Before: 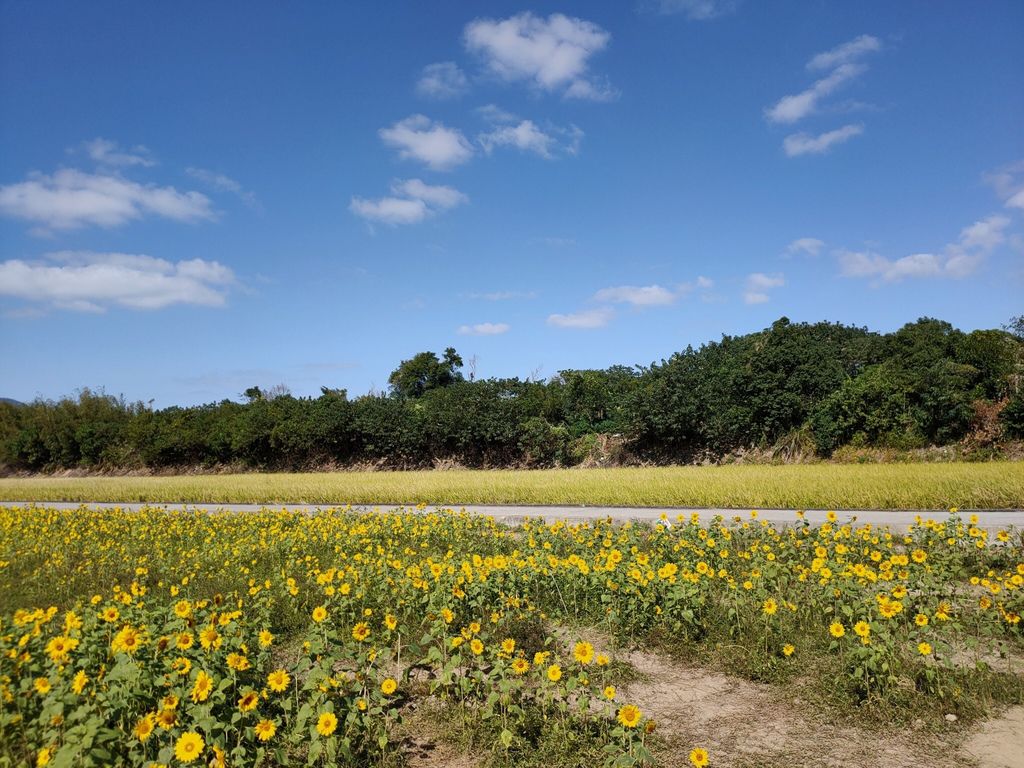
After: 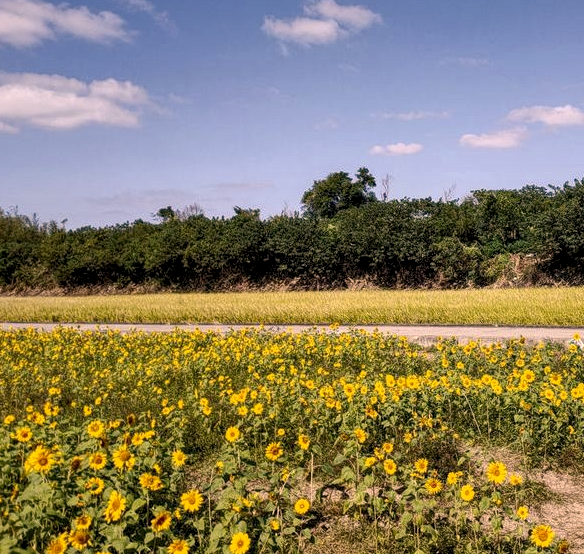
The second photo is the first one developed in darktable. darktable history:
color correction: highlights a* 11.58, highlights b* 11.47
crop: left 8.58%, top 23.439%, right 34.363%, bottom 4.372%
shadows and highlights: shadows 25.09, highlights -25.66
contrast brightness saturation: saturation -0.03
local contrast: highlights 105%, shadows 99%, detail 199%, midtone range 0.2
